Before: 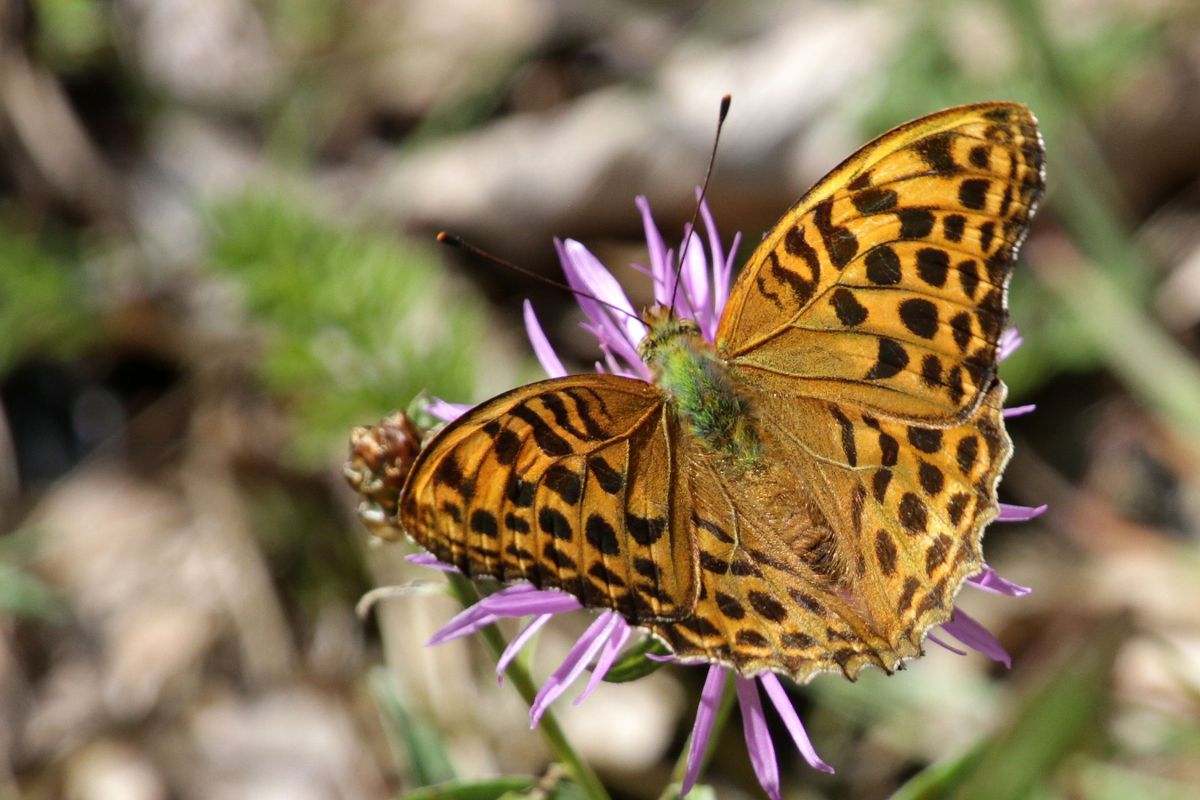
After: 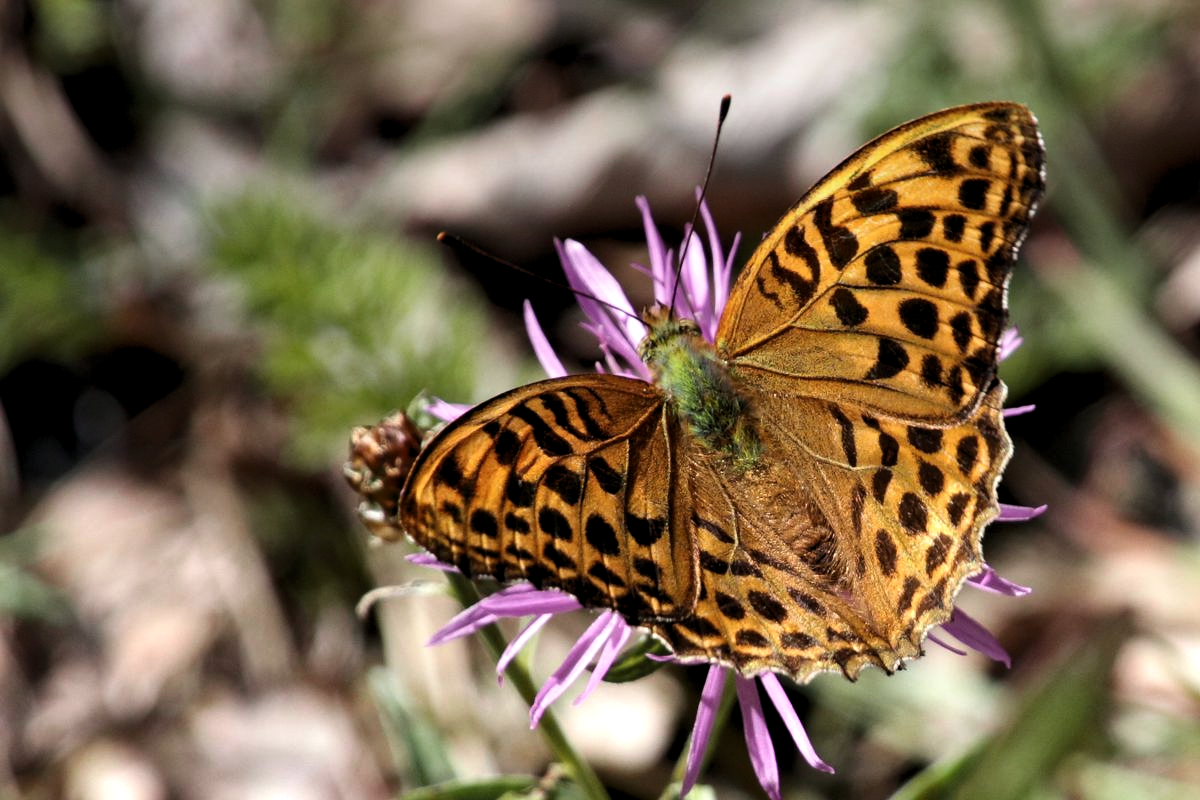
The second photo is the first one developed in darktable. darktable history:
tone curve: curves: ch0 [(0, 0) (0.227, 0.17) (0.766, 0.774) (1, 1)]; ch1 [(0, 0) (0.114, 0.127) (0.437, 0.452) (0.498, 0.498) (0.529, 0.541) (0.579, 0.589) (1, 1)]; ch2 [(0, 0) (0.233, 0.259) (0.493, 0.492) (0.587, 0.573) (1, 1)], color space Lab, independent channels, preserve colors none
graduated density: on, module defaults
levels: levels [0.055, 0.477, 0.9]
